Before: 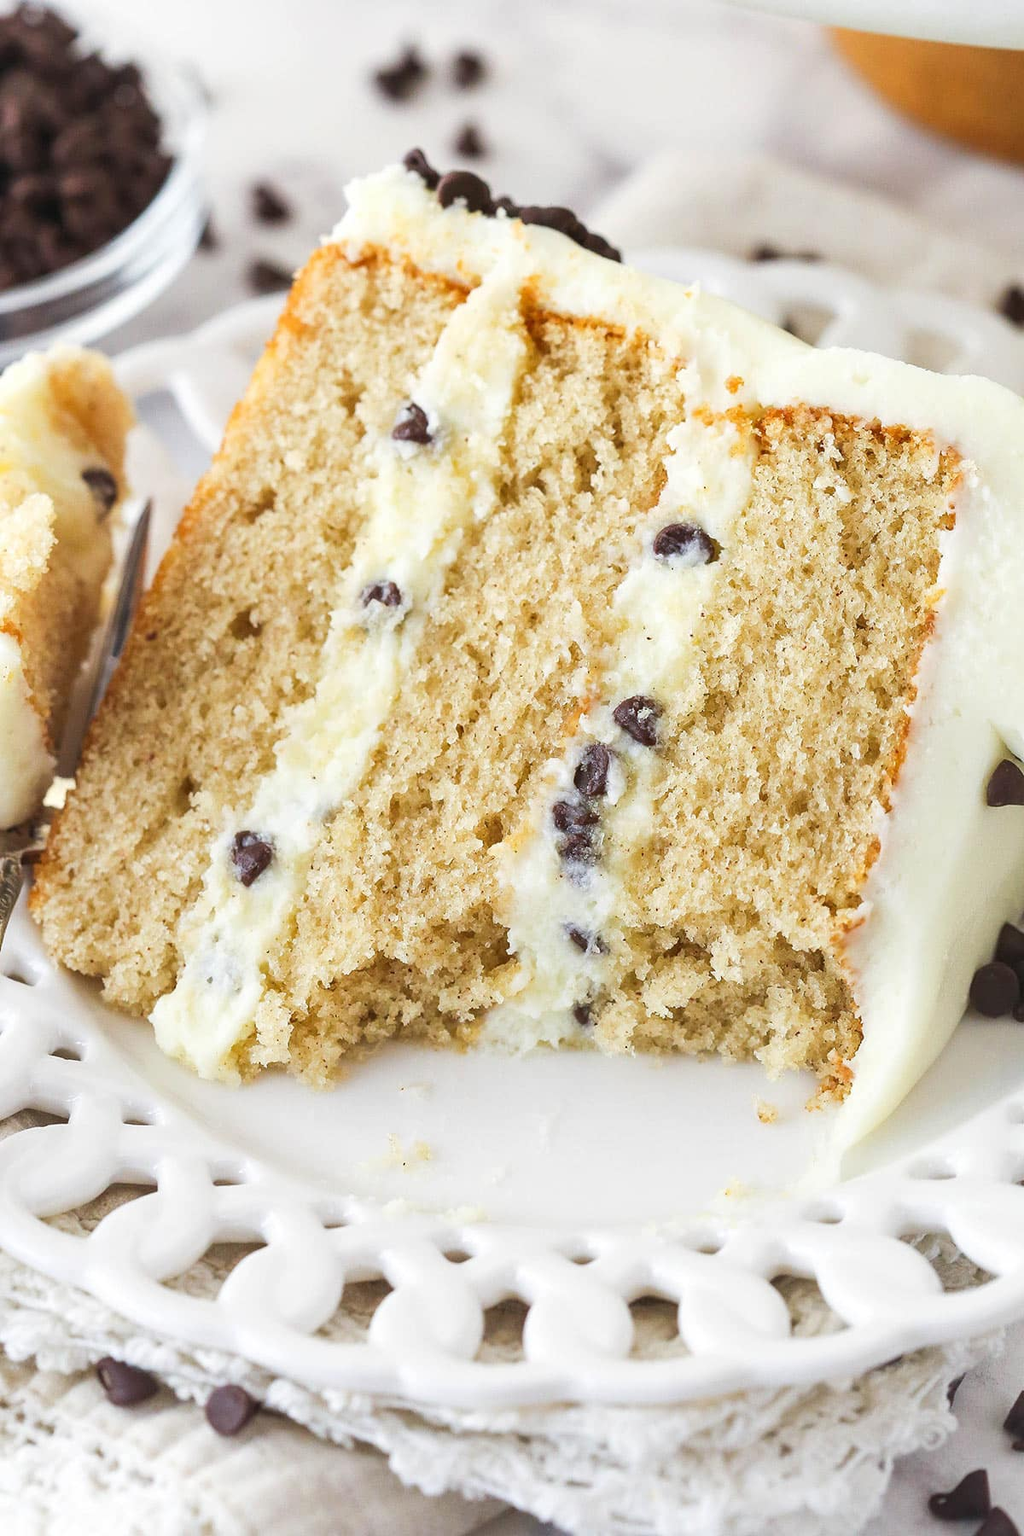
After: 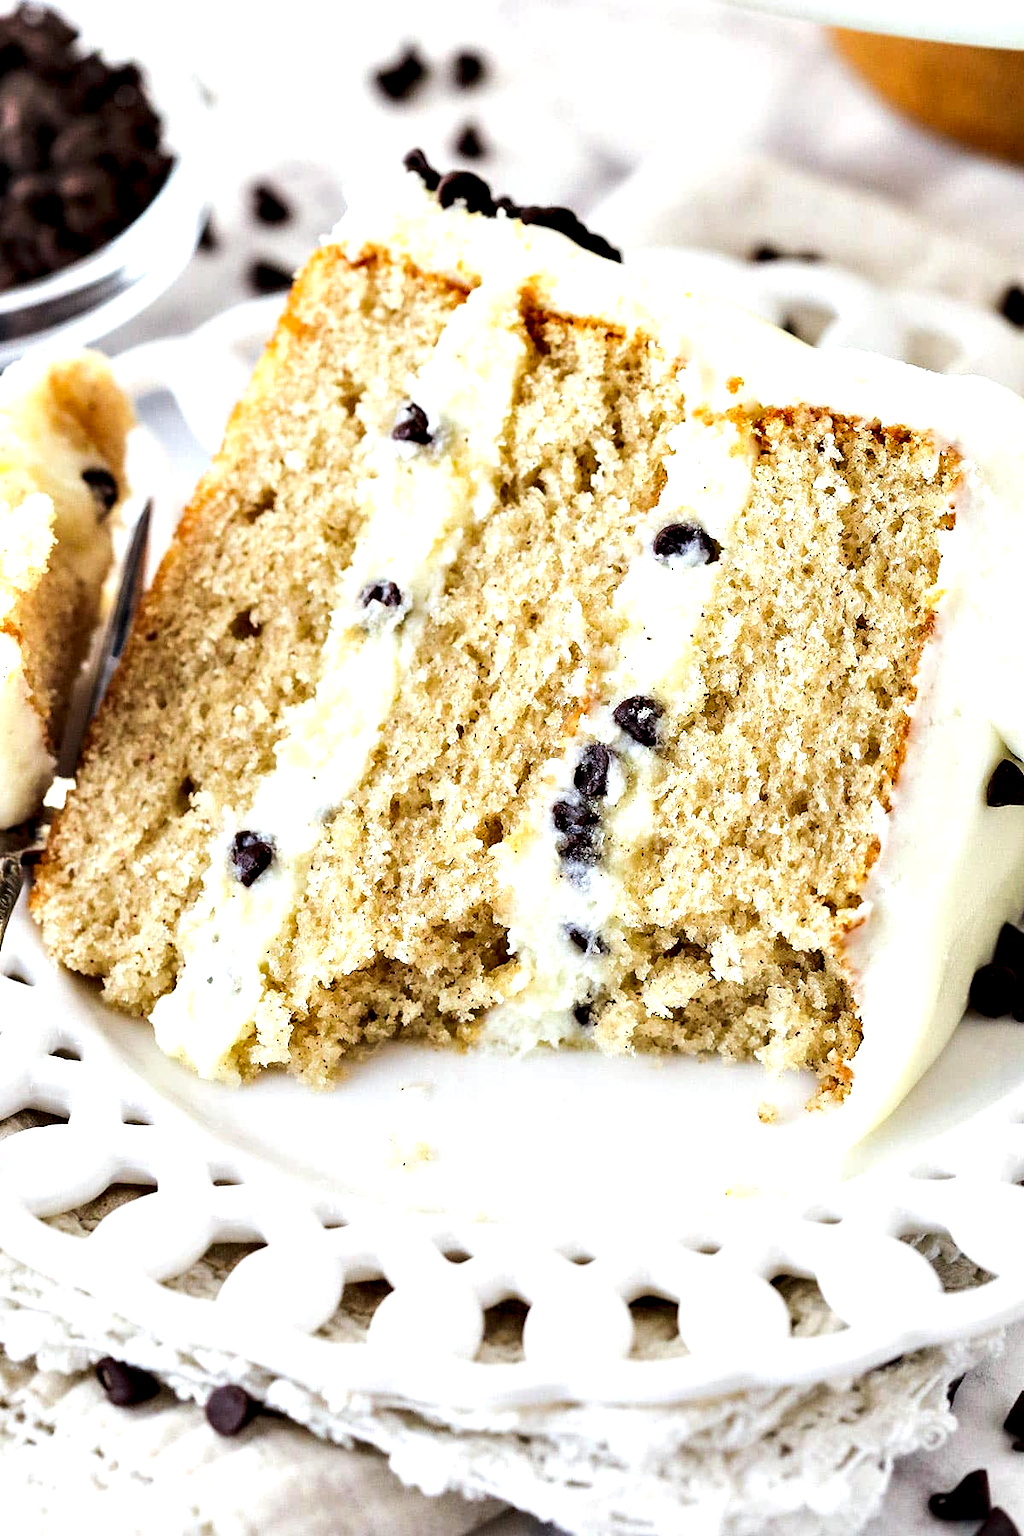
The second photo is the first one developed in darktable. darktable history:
contrast equalizer: octaves 7, y [[0.6 ×6], [0.55 ×6], [0 ×6], [0 ×6], [0 ×6]]
tone equalizer: -8 EV -0.417 EV, -7 EV -0.389 EV, -6 EV -0.333 EV, -5 EV -0.222 EV, -3 EV 0.222 EV, -2 EV 0.333 EV, -1 EV 0.389 EV, +0 EV 0.417 EV, edges refinement/feathering 500, mask exposure compensation -1.57 EV, preserve details no
